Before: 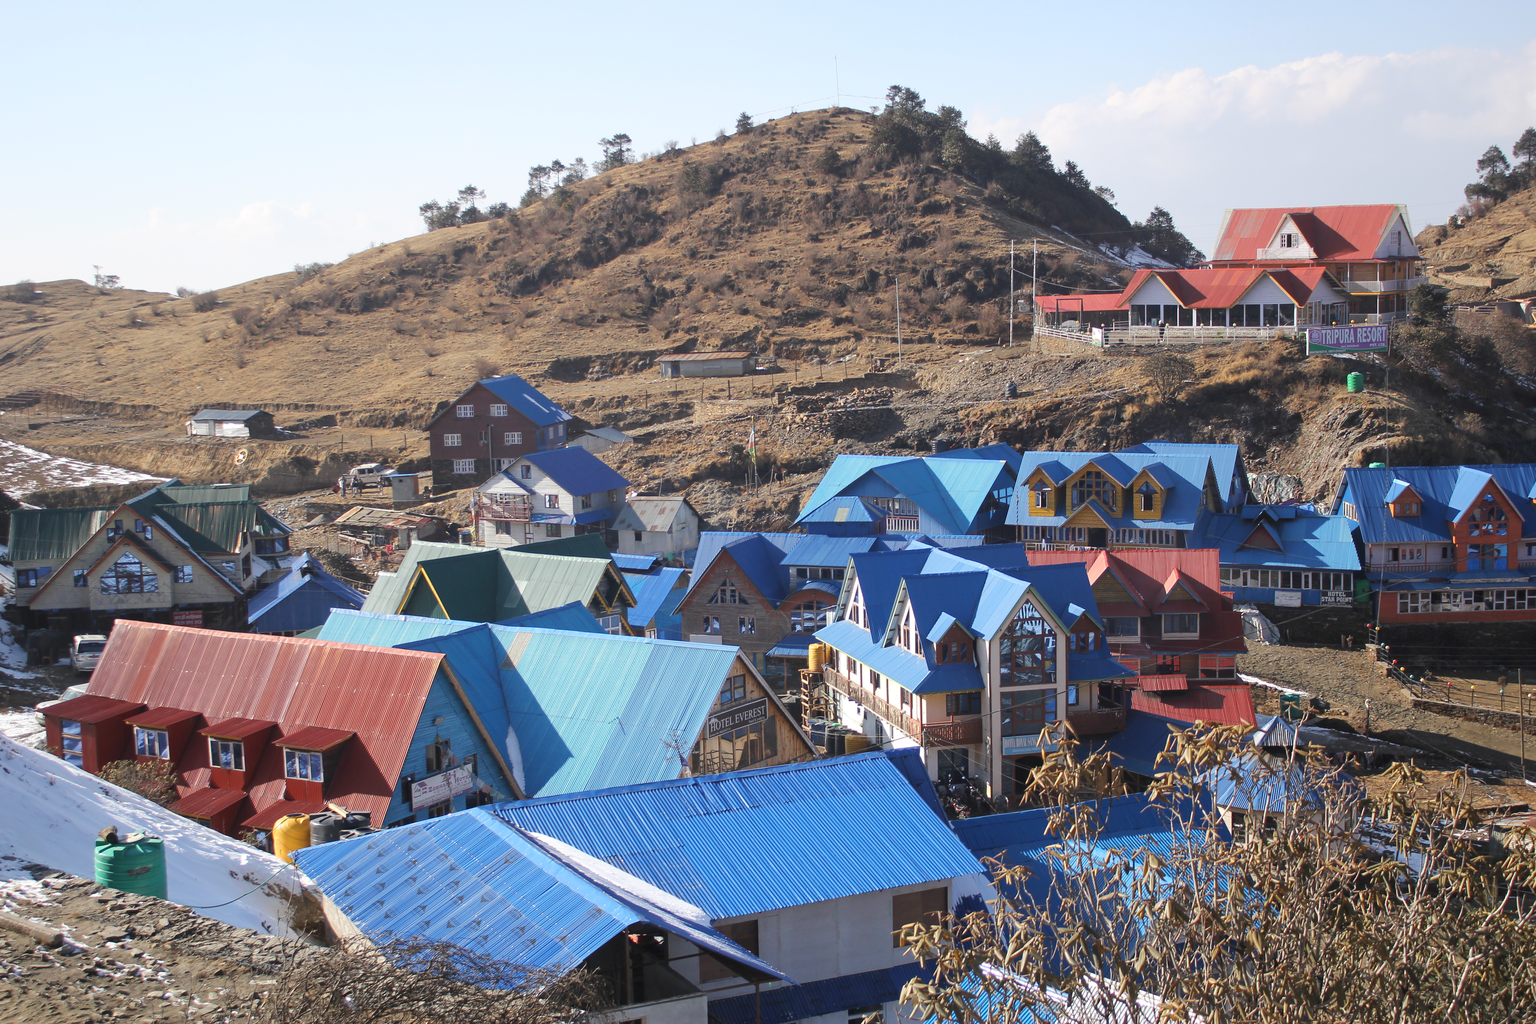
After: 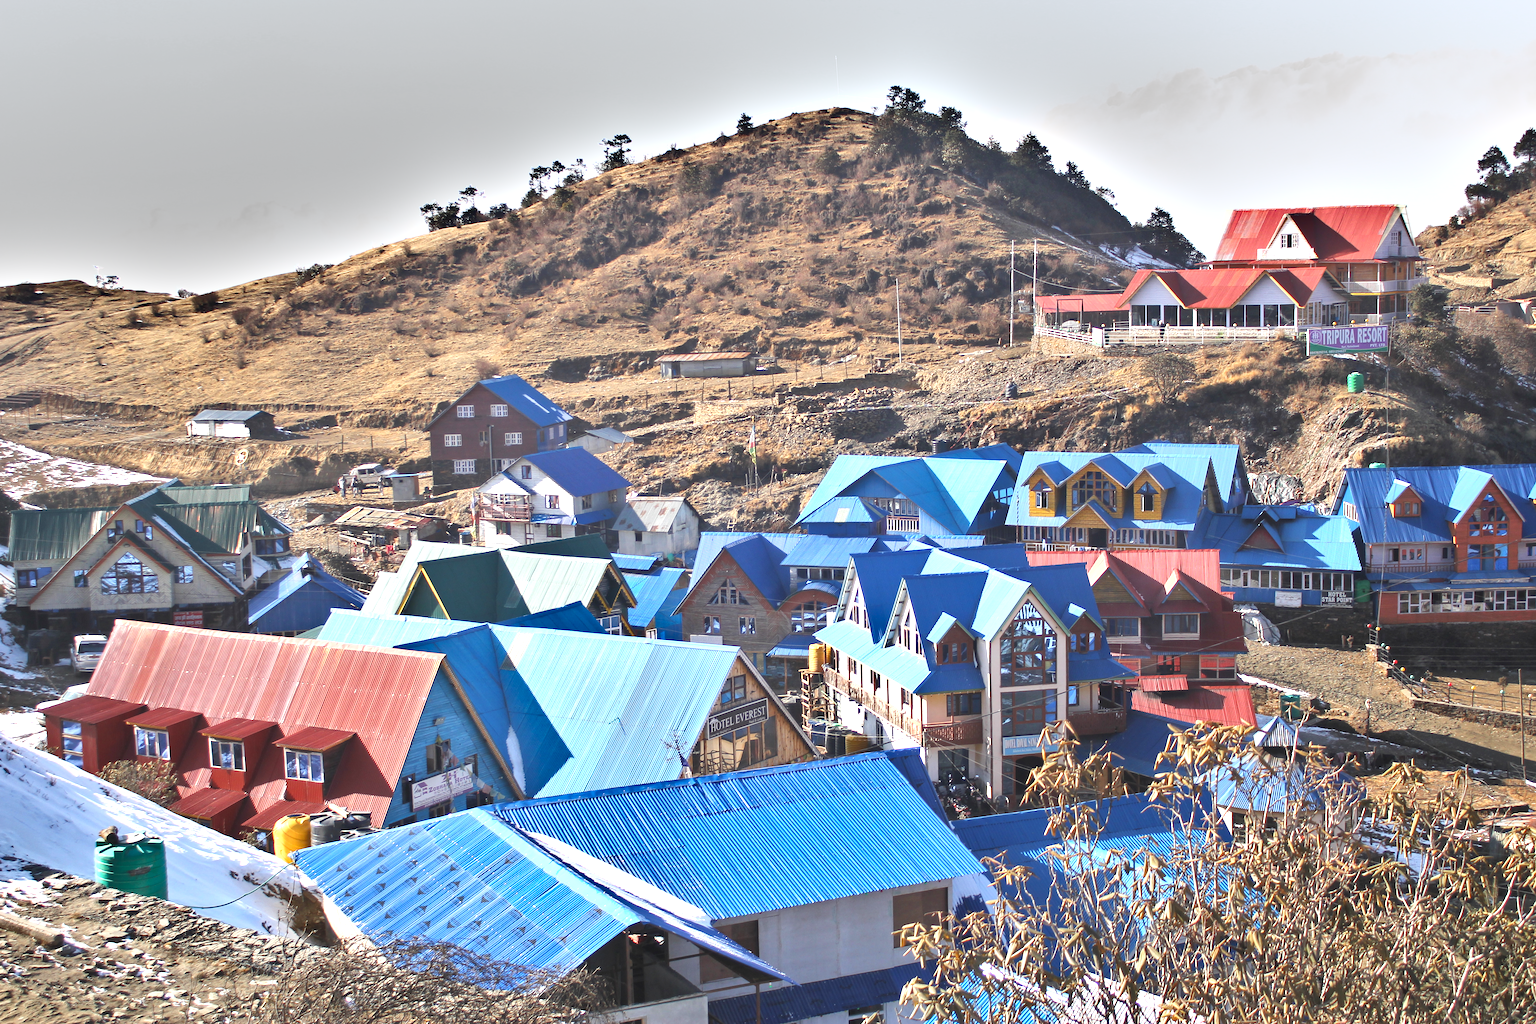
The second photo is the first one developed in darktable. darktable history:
shadows and highlights: radius 116.46, shadows 42.63, highlights -61.9, soften with gaussian
exposure: black level correction 0, exposure 1.001 EV, compensate highlight preservation false
